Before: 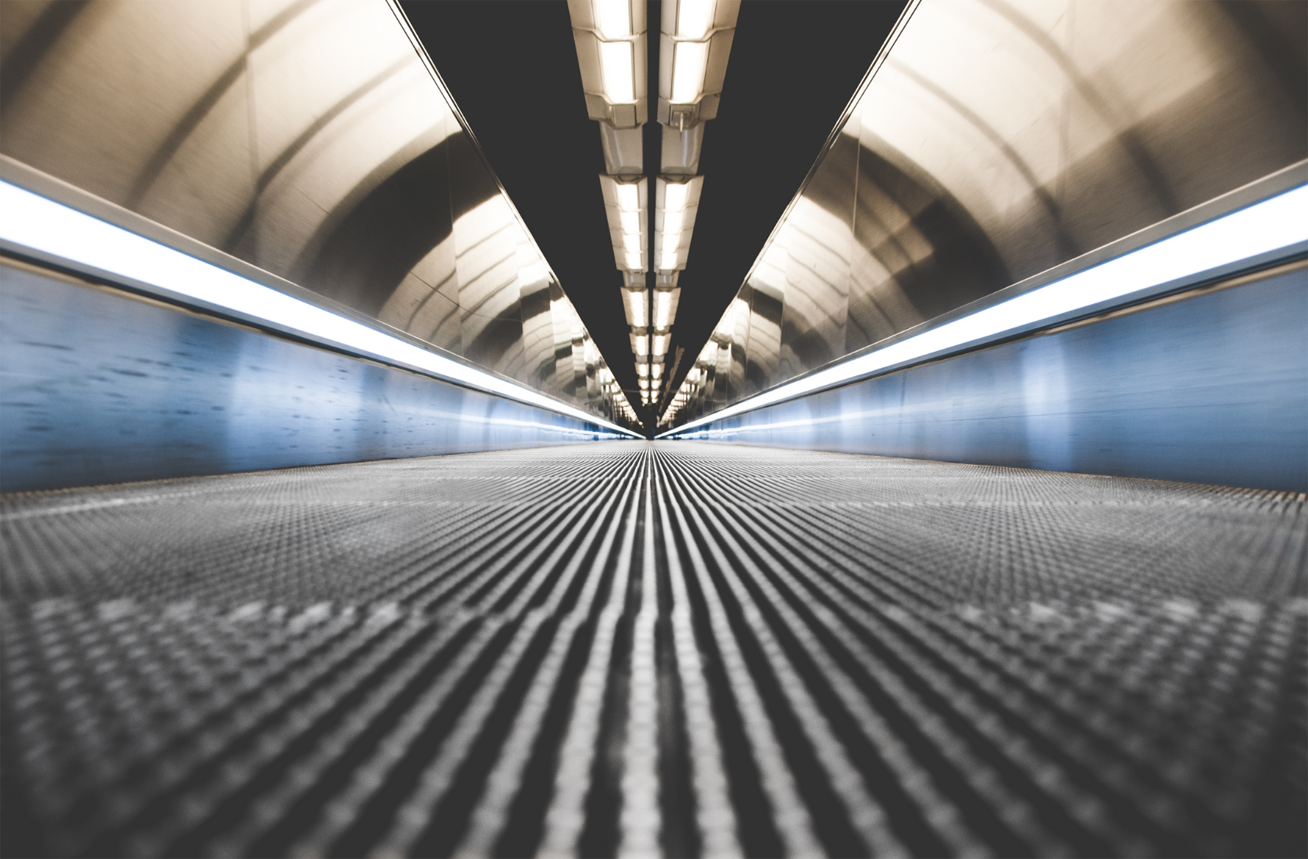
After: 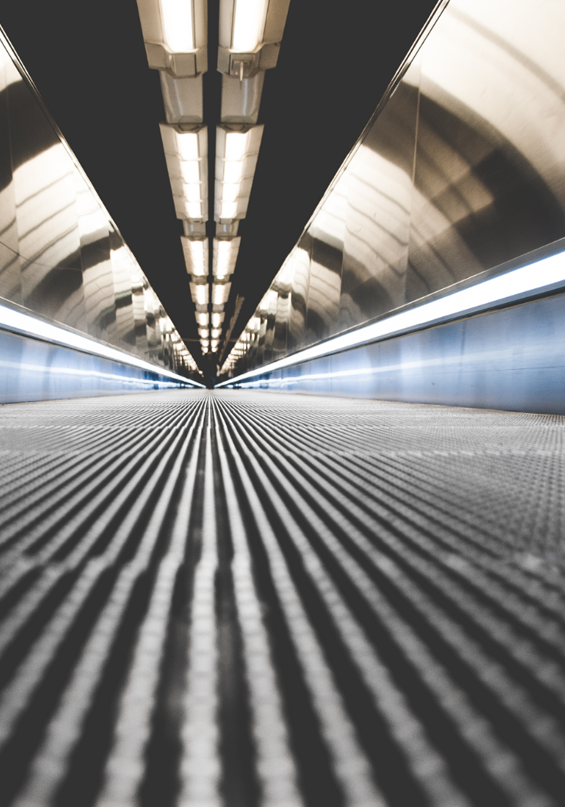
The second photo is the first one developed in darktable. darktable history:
crop: left 33.65%, top 6.039%, right 23.121%
exposure: compensate highlight preservation false
